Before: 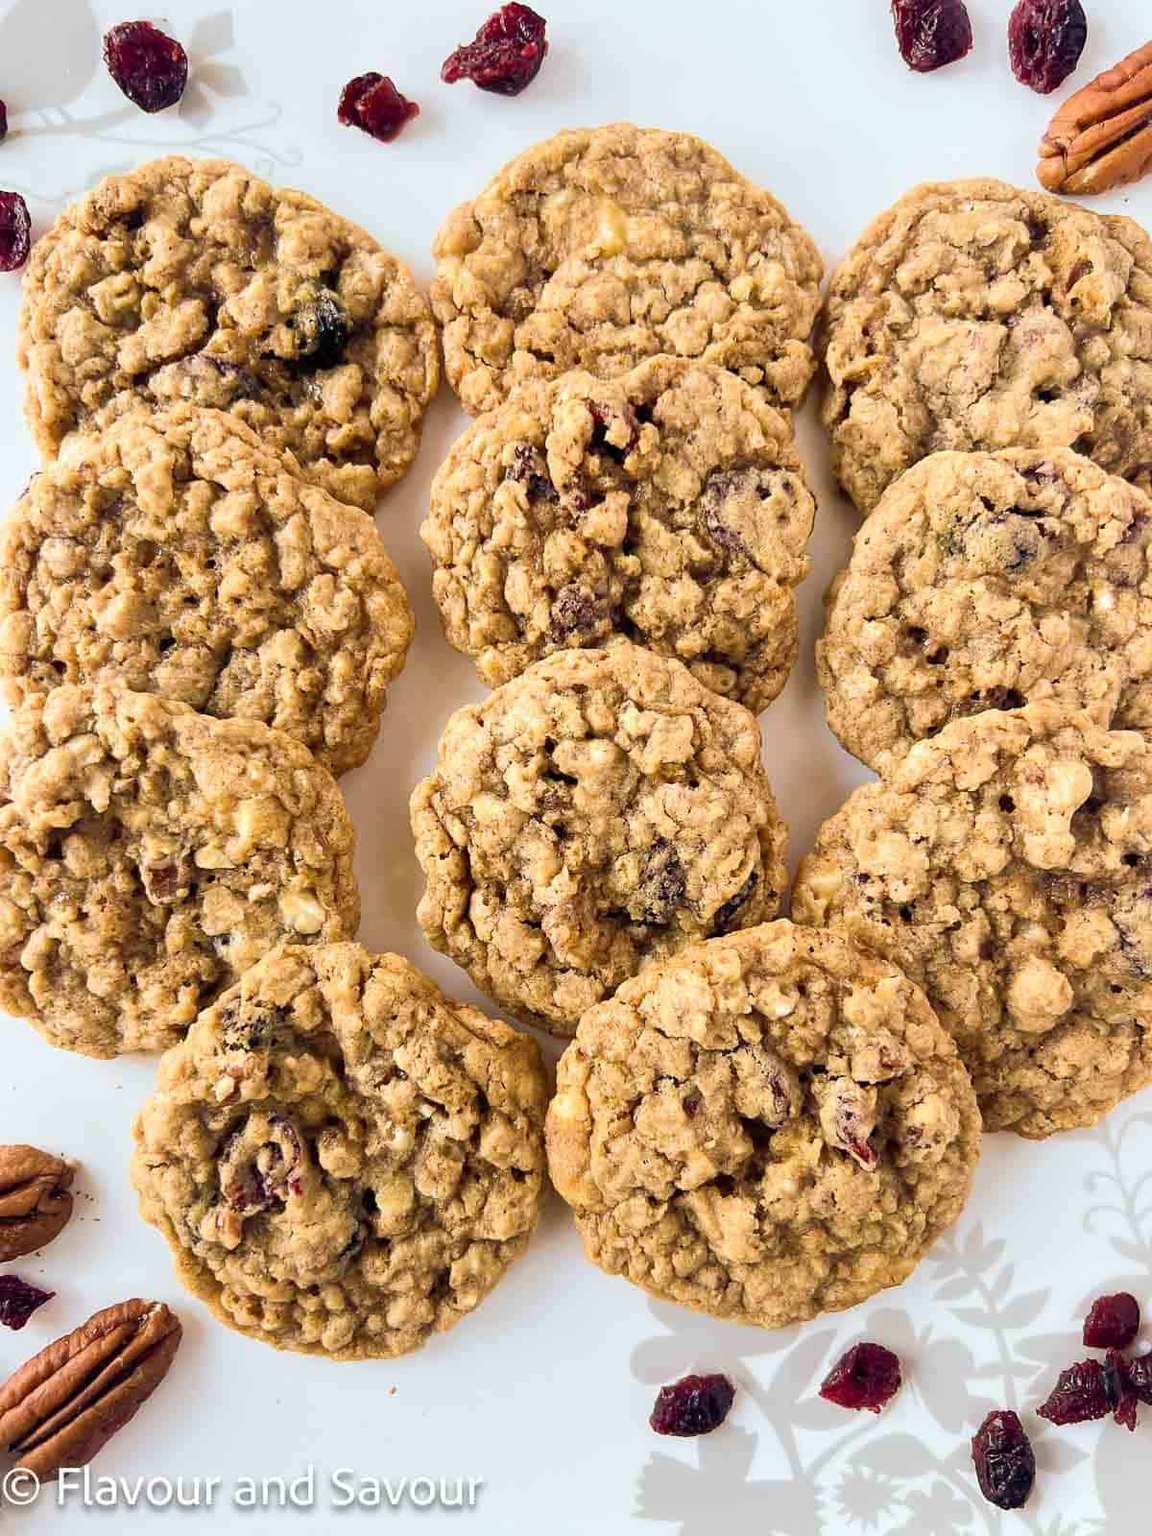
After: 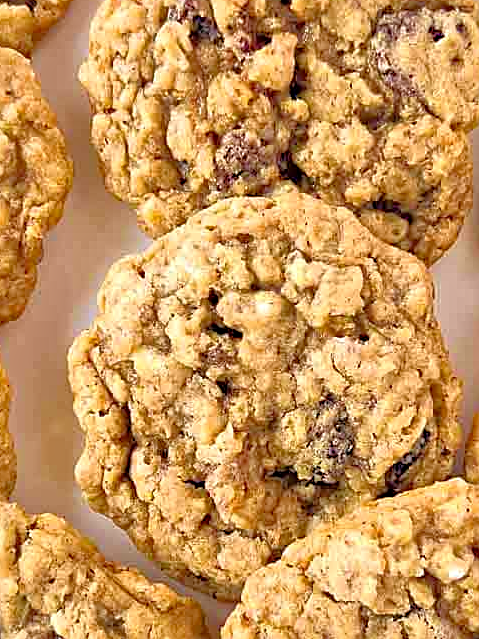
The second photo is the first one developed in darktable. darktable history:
tone equalizer: -7 EV 0.15 EV, -6 EV 0.6 EV, -5 EV 1.15 EV, -4 EV 1.33 EV, -3 EV 1.15 EV, -2 EV 0.6 EV, -1 EV 0.15 EV, mask exposure compensation -0.5 EV
sharpen: on, module defaults
crop: left 30%, top 30%, right 30%, bottom 30%
haze removal: strength 0.29, distance 0.25, compatibility mode true, adaptive false
